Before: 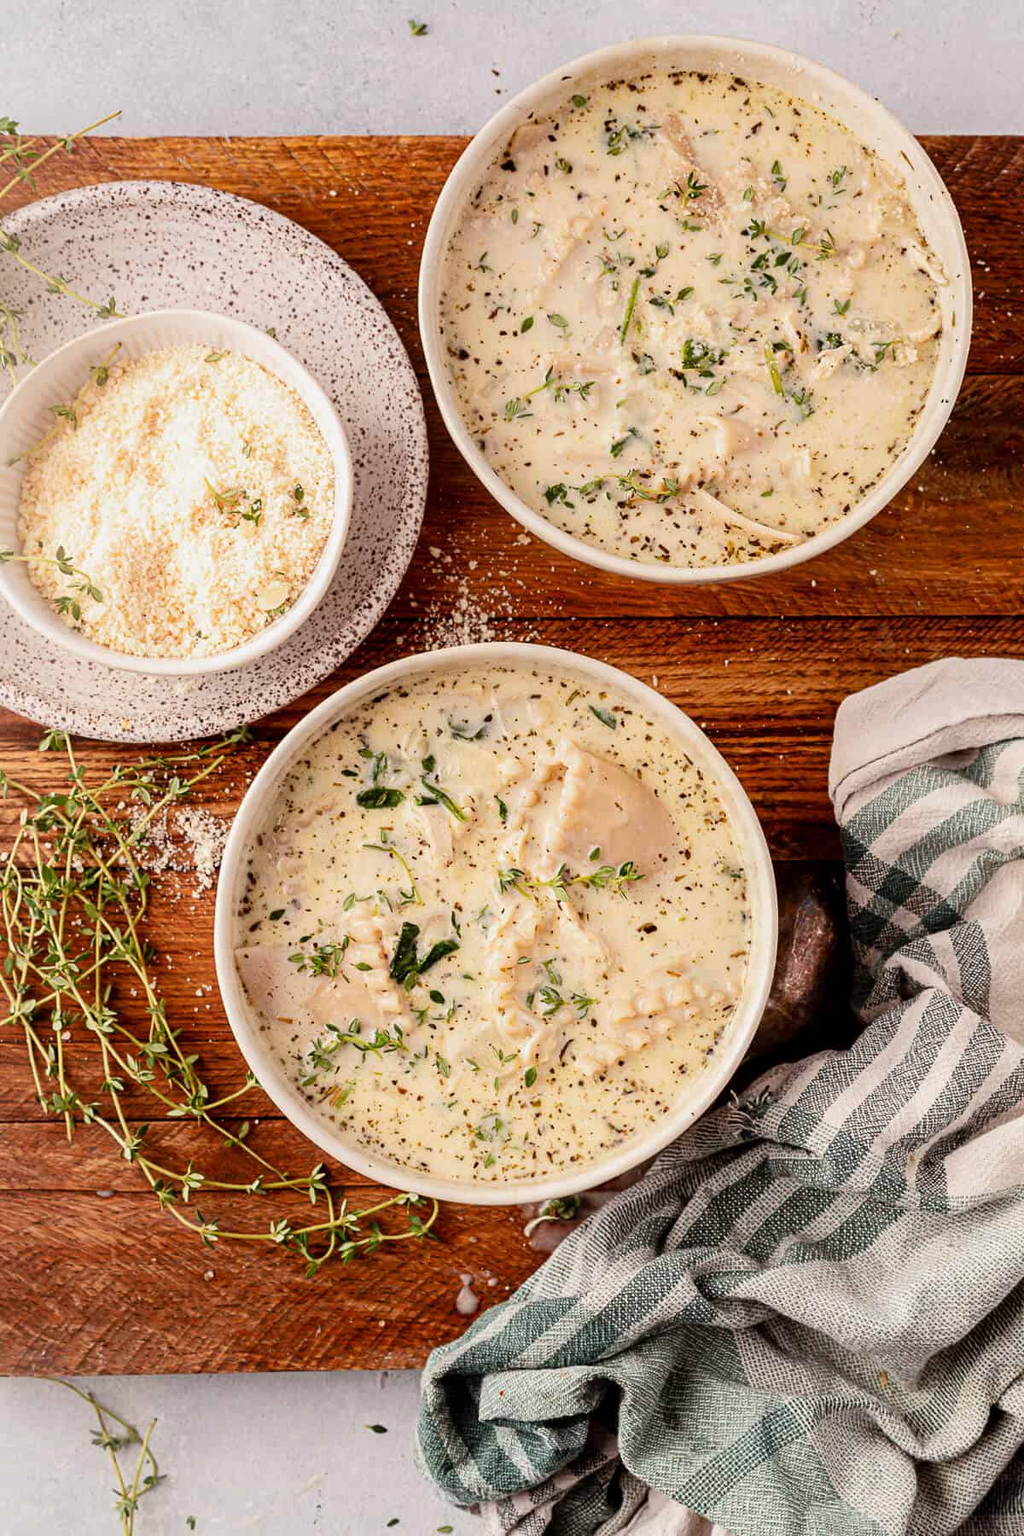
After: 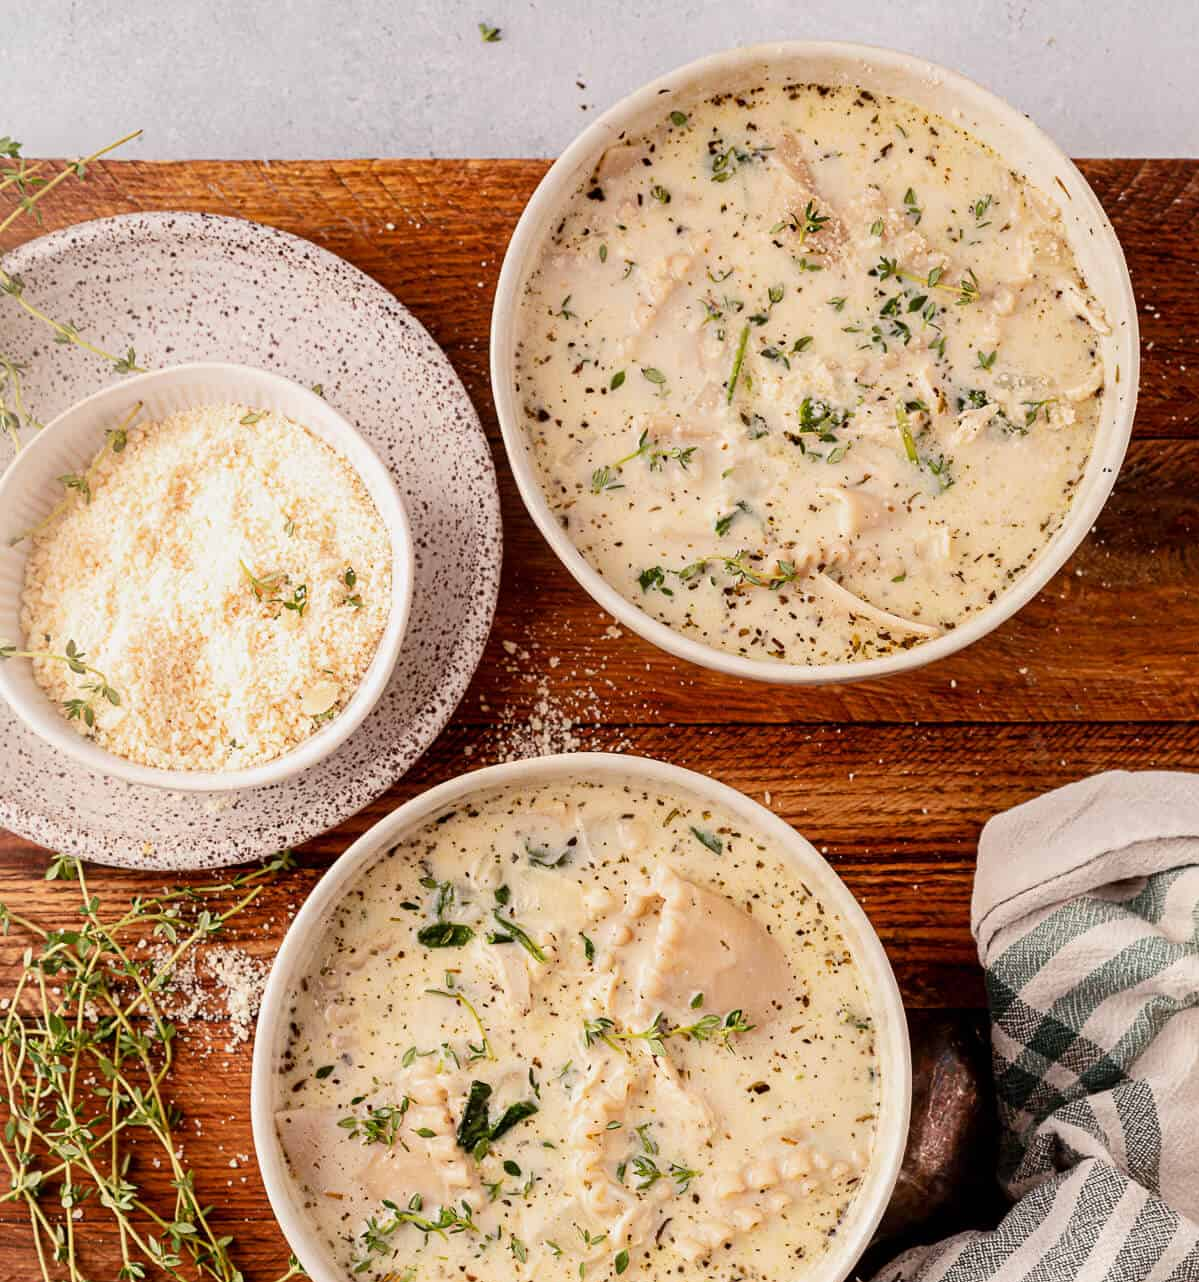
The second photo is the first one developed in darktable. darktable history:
crop: right 0%, bottom 28.723%
